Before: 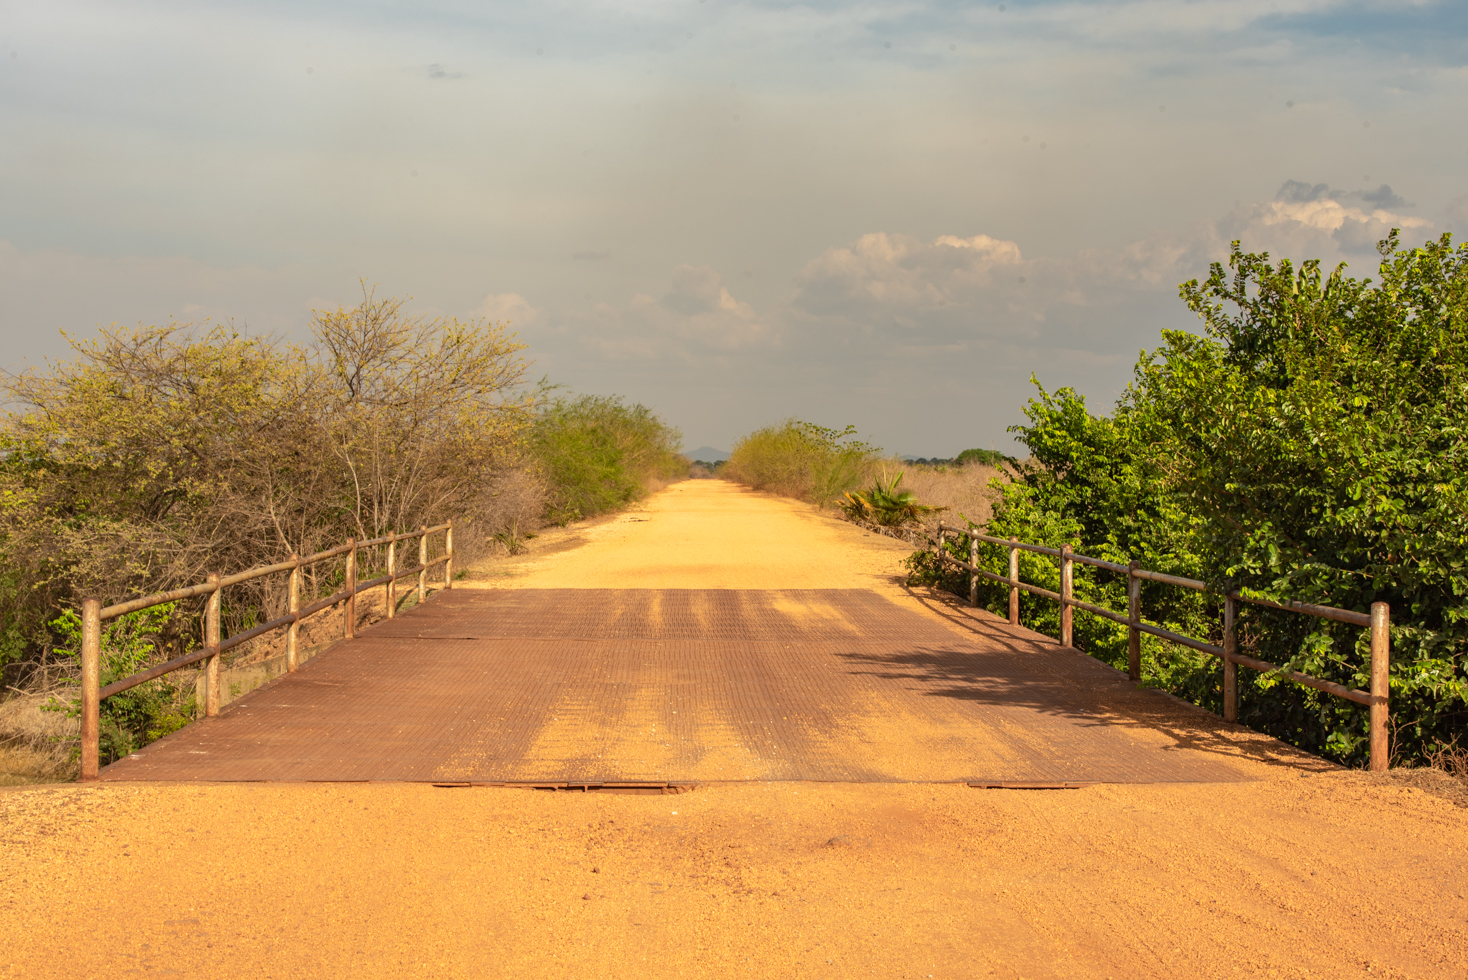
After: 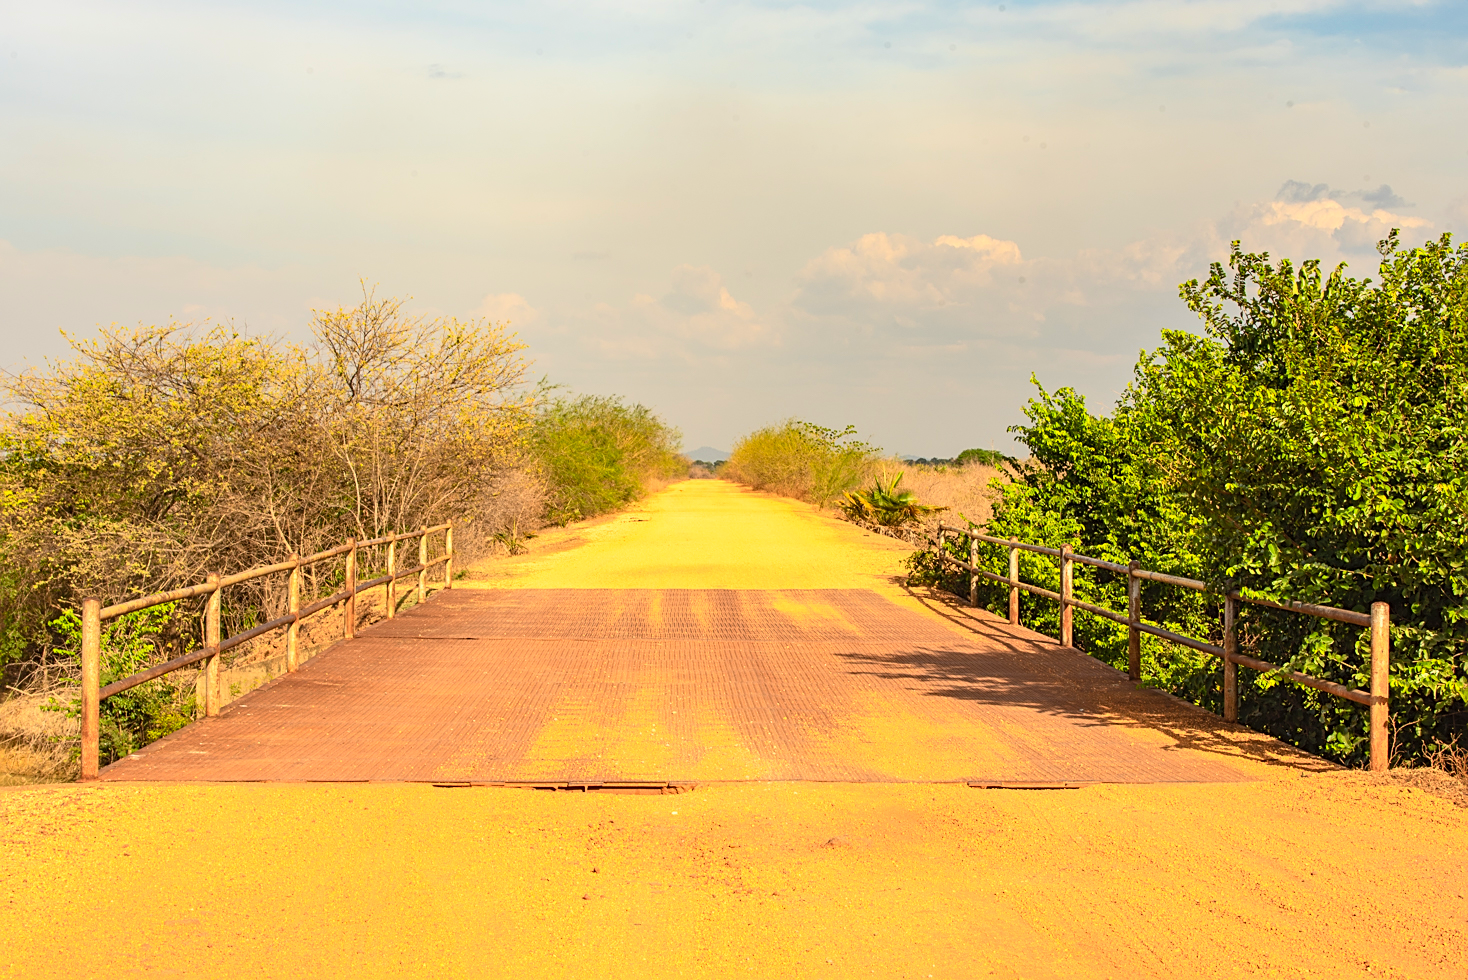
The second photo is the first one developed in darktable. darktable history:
sharpen: on, module defaults
contrast brightness saturation: contrast 0.244, brightness 0.241, saturation 0.38
